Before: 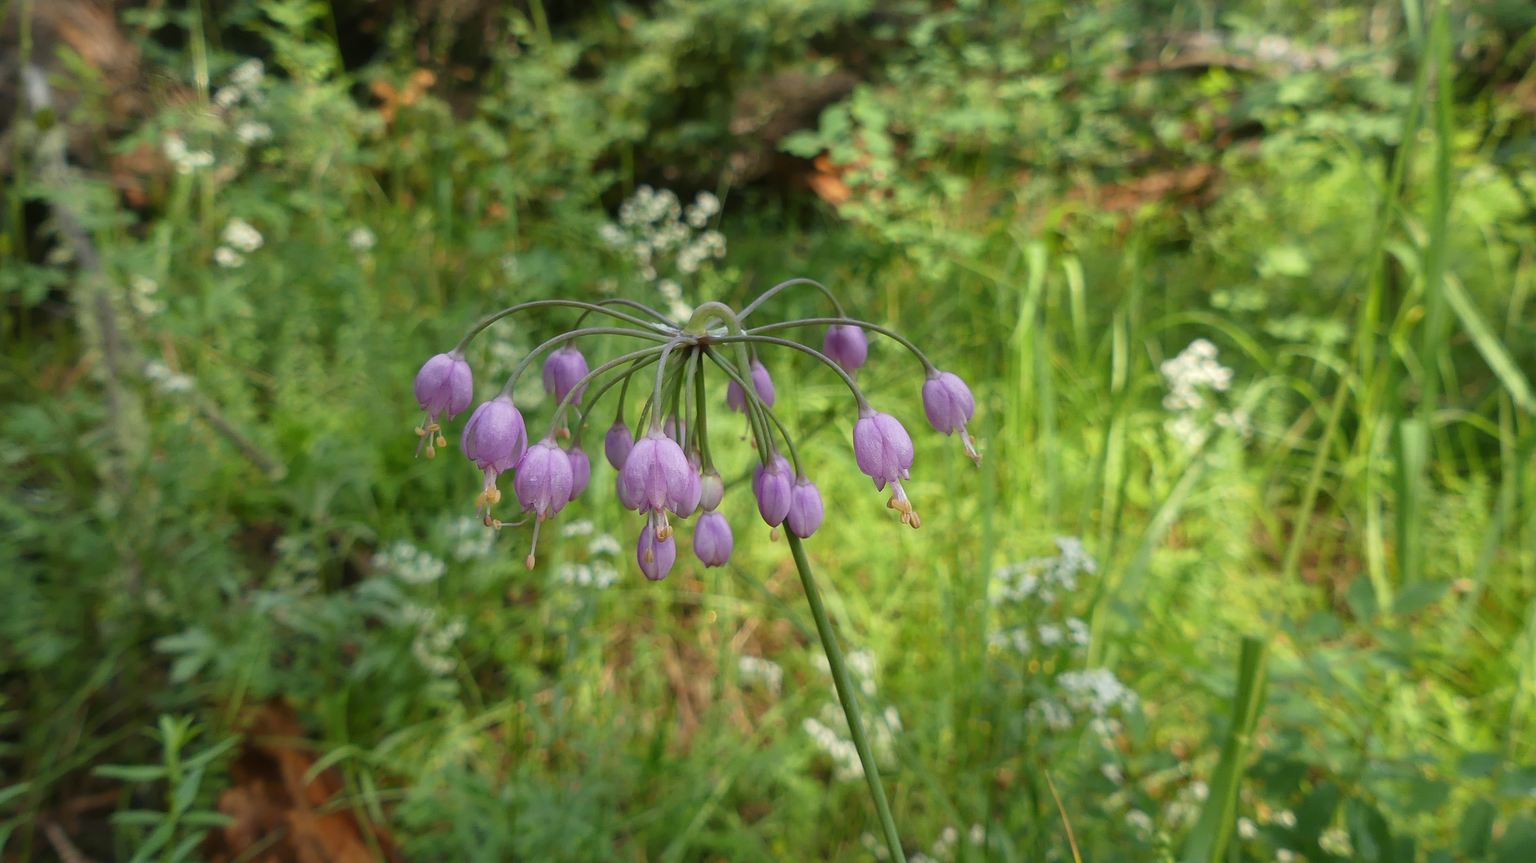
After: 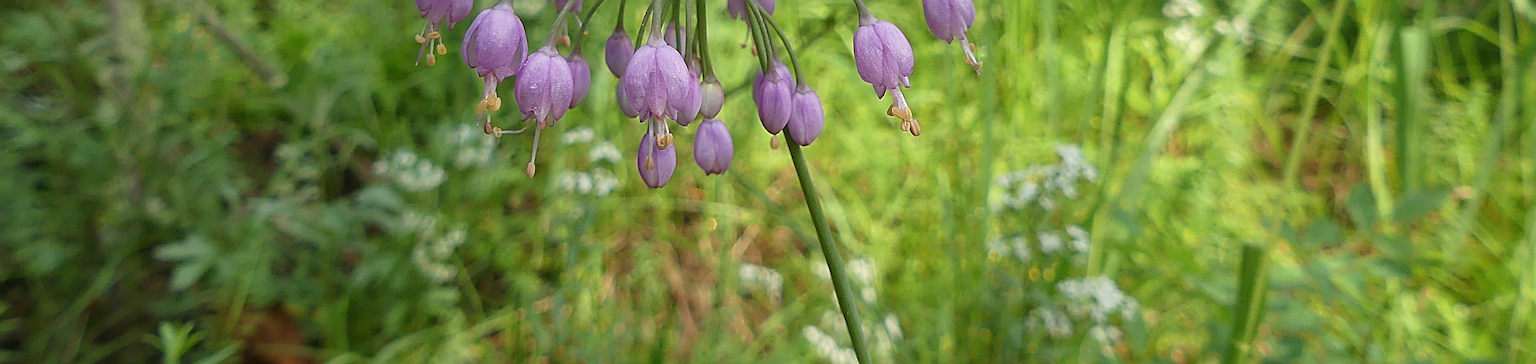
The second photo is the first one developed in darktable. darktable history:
sharpen: radius 3.69, amount 0.928
crop: top 45.551%, bottom 12.262%
